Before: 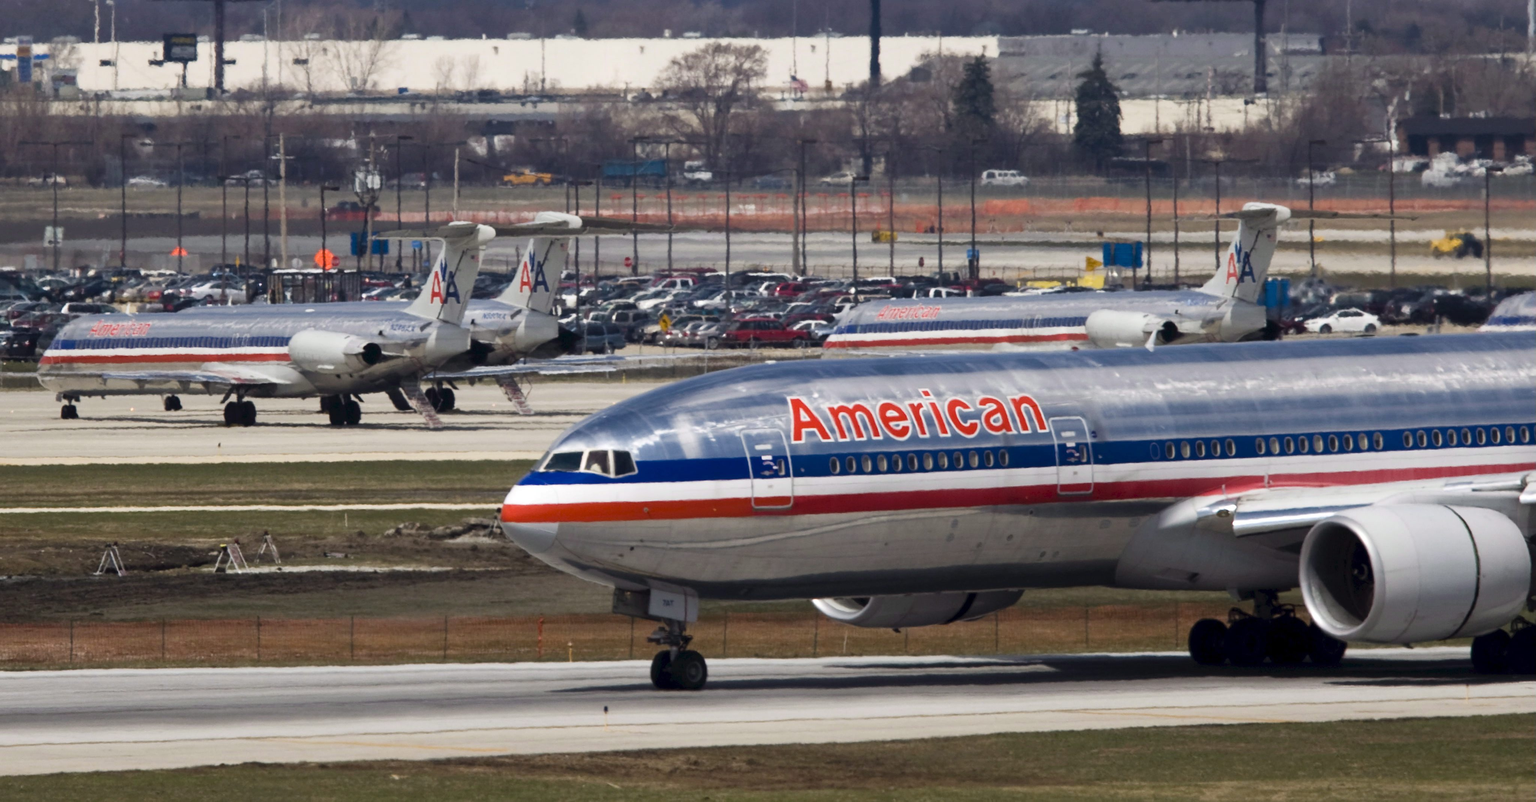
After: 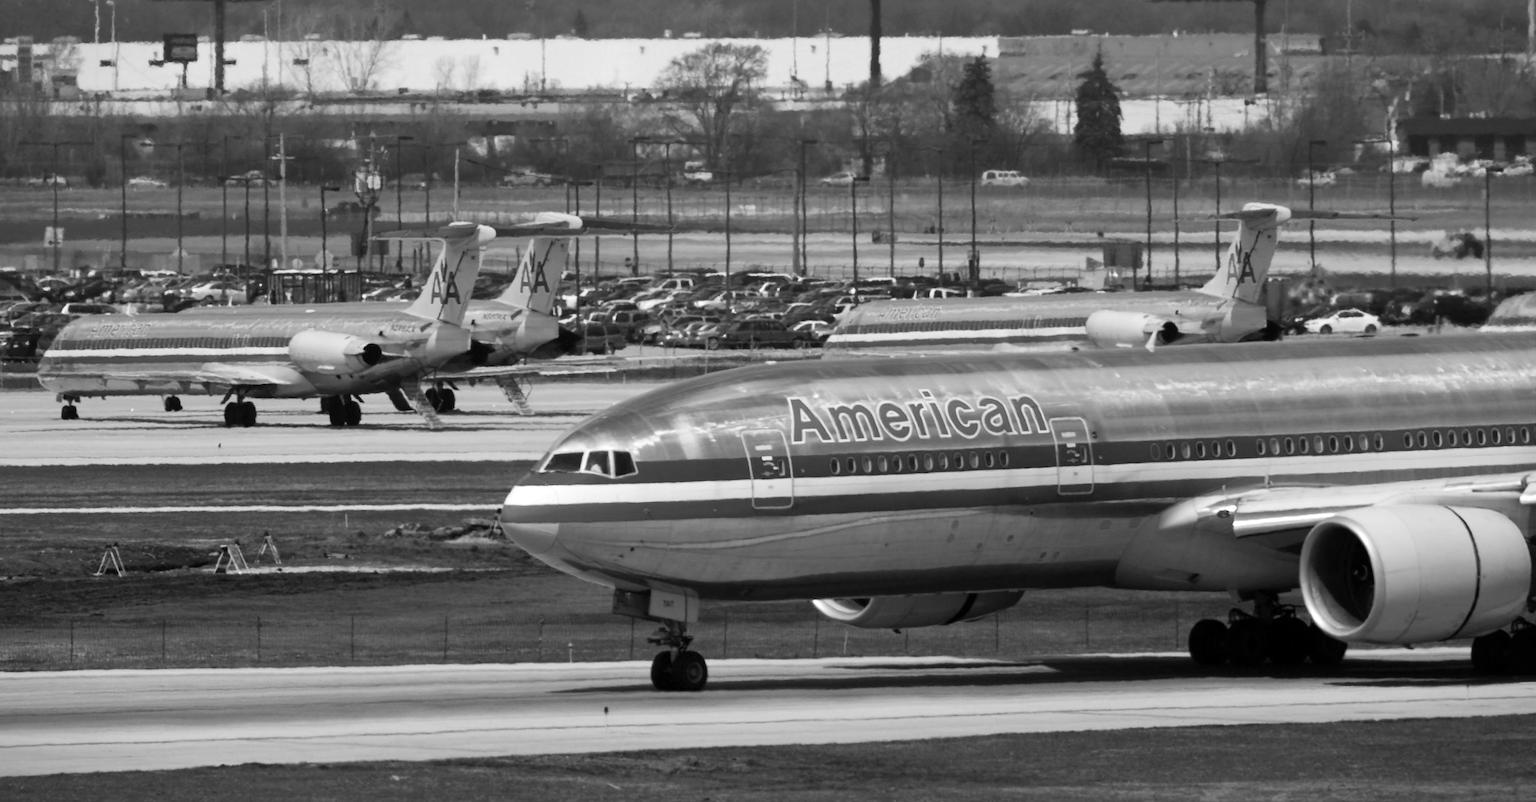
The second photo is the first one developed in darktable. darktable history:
color calibration: output gray [0.21, 0.42, 0.37, 0], illuminant as shot in camera, x 0.37, y 0.382, temperature 4315.52 K
vignetting: fall-off start 99.96%, width/height ratio 1.305
